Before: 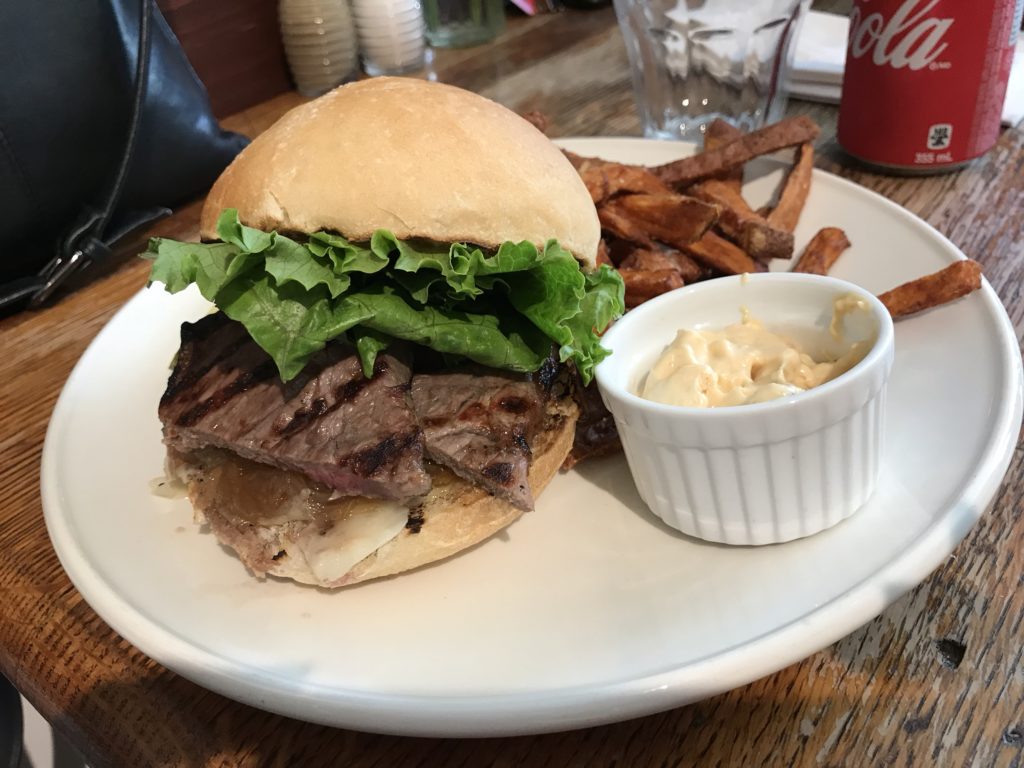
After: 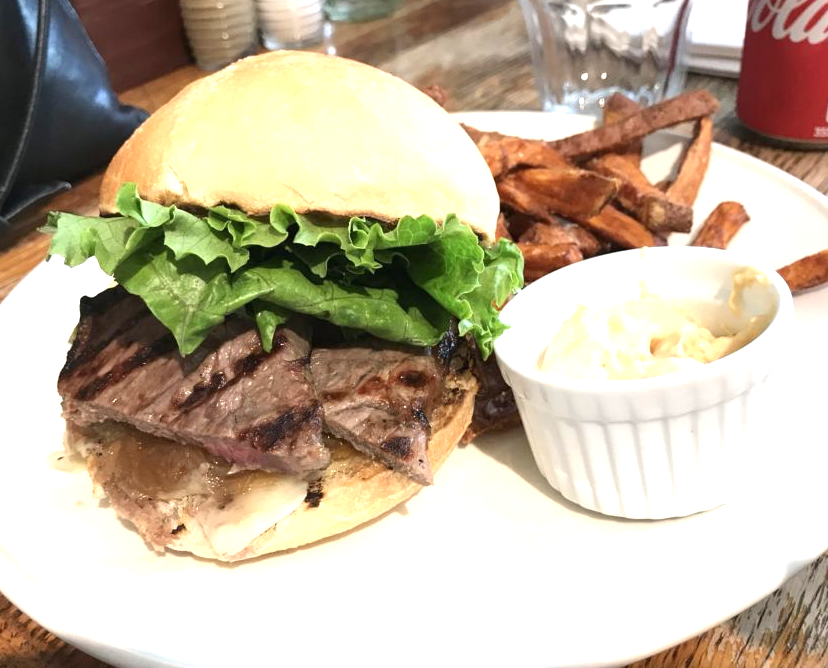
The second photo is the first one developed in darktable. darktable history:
exposure: black level correction 0, exposure 1.1 EV, compensate exposure bias true, compensate highlight preservation false
crop: left 9.929%, top 3.475%, right 9.188%, bottom 9.529%
